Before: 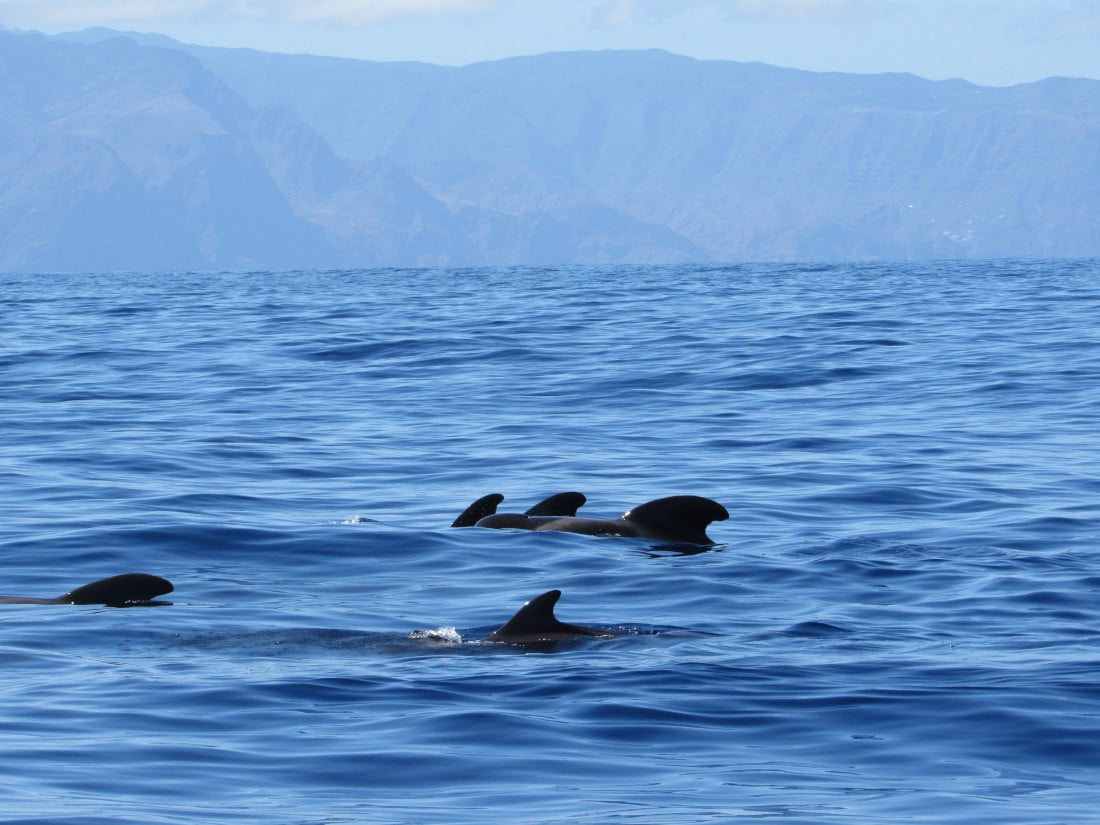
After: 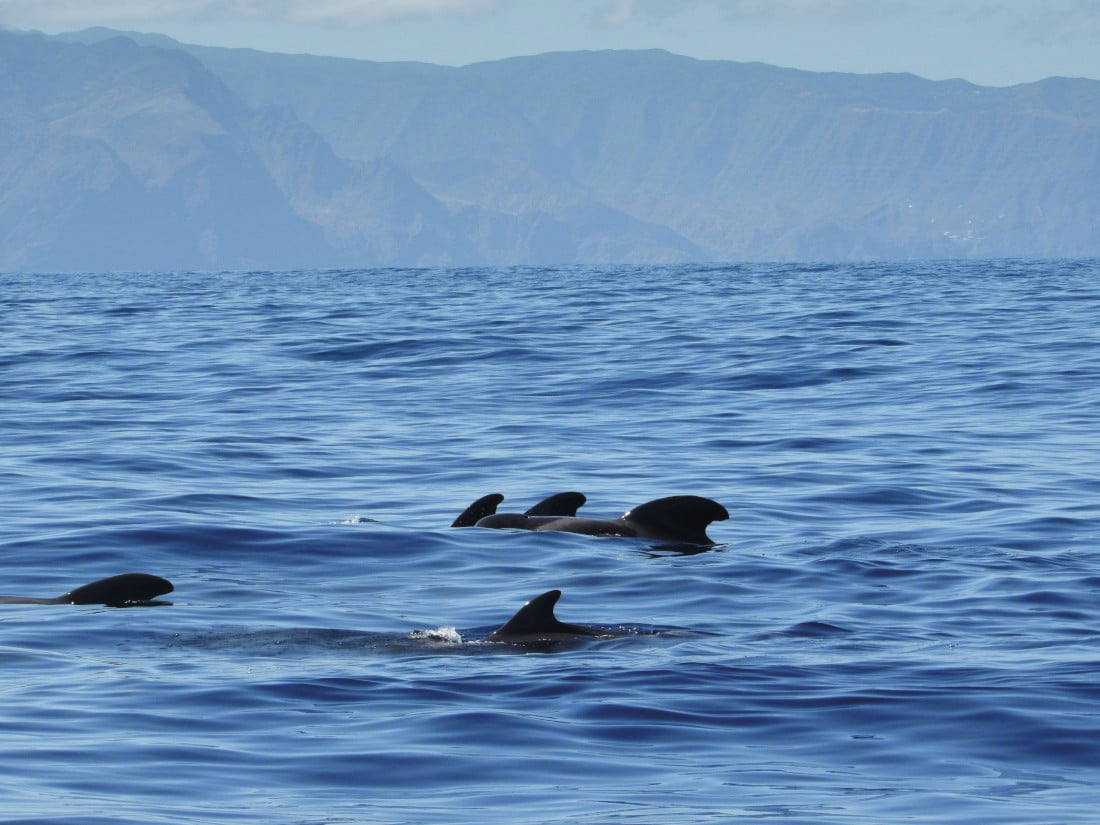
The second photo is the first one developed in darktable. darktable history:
shadows and highlights: radius 171.2, shadows 26.33, white point adjustment 2.97, highlights -68.92, highlights color adjustment 49.79%, soften with gaussian
tone curve: curves: ch0 [(0, 0.014) (0.036, 0.047) (0.15, 0.156) (0.27, 0.258) (0.511, 0.506) (0.761, 0.741) (1, 0.919)]; ch1 [(0, 0) (0.179, 0.173) (0.322, 0.32) (0.429, 0.431) (0.502, 0.5) (0.519, 0.522) (0.562, 0.575) (0.631, 0.65) (0.72, 0.692) (1, 1)]; ch2 [(0, 0) (0.29, 0.295) (0.404, 0.436) (0.497, 0.498) (0.533, 0.556) (0.599, 0.607) (0.696, 0.707) (1, 1)], color space Lab, independent channels, preserve colors none
